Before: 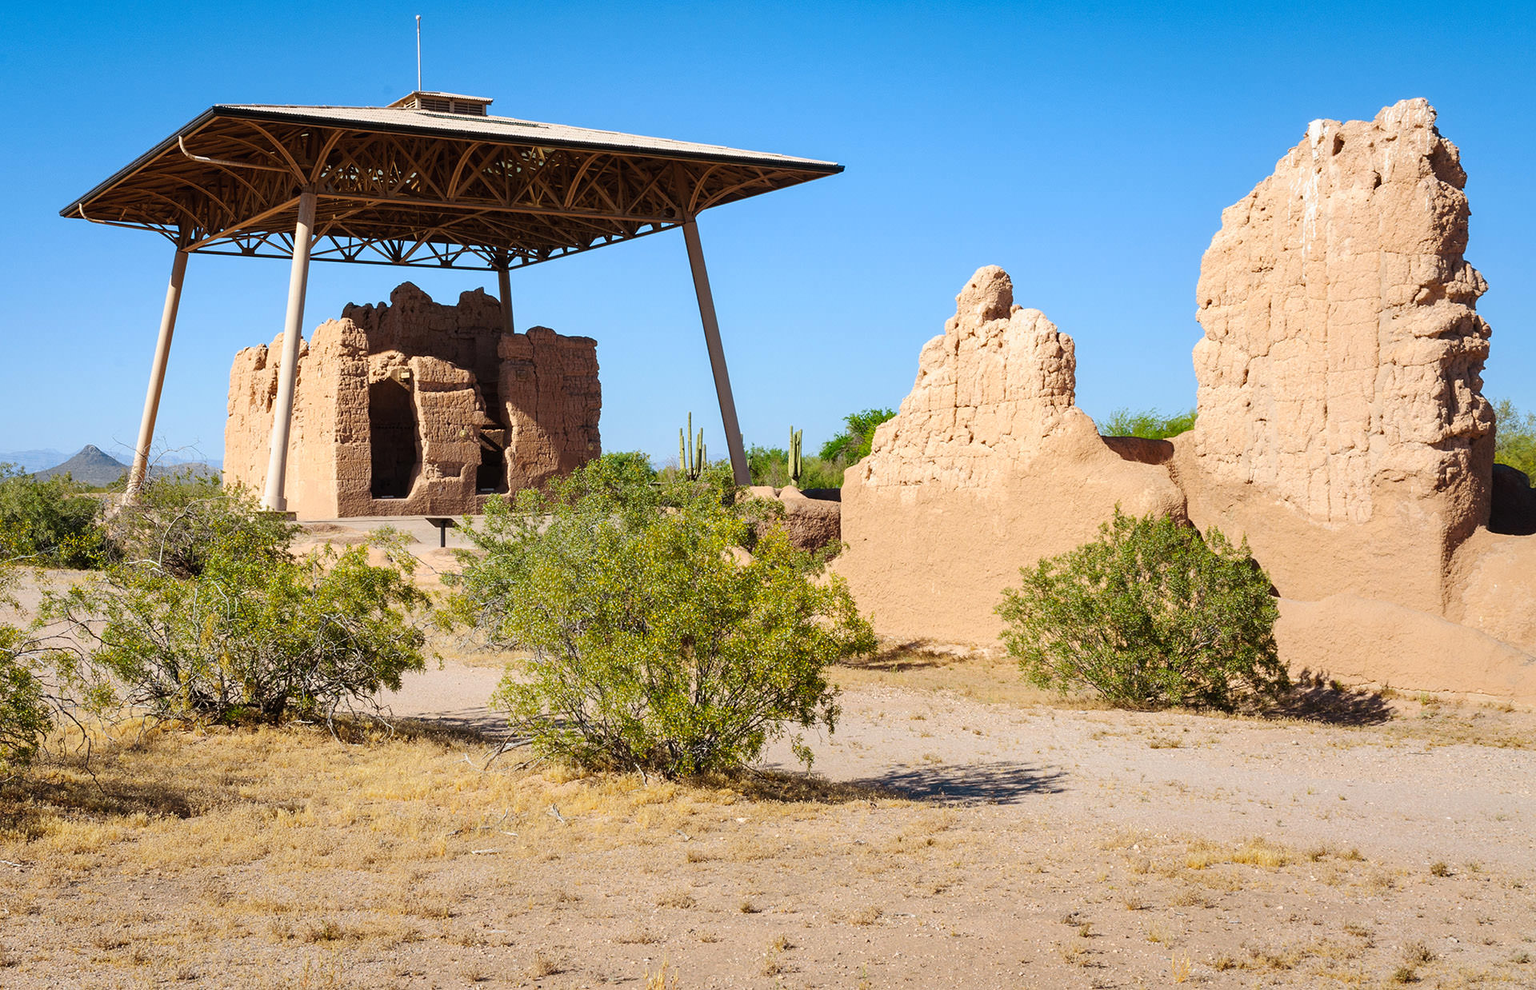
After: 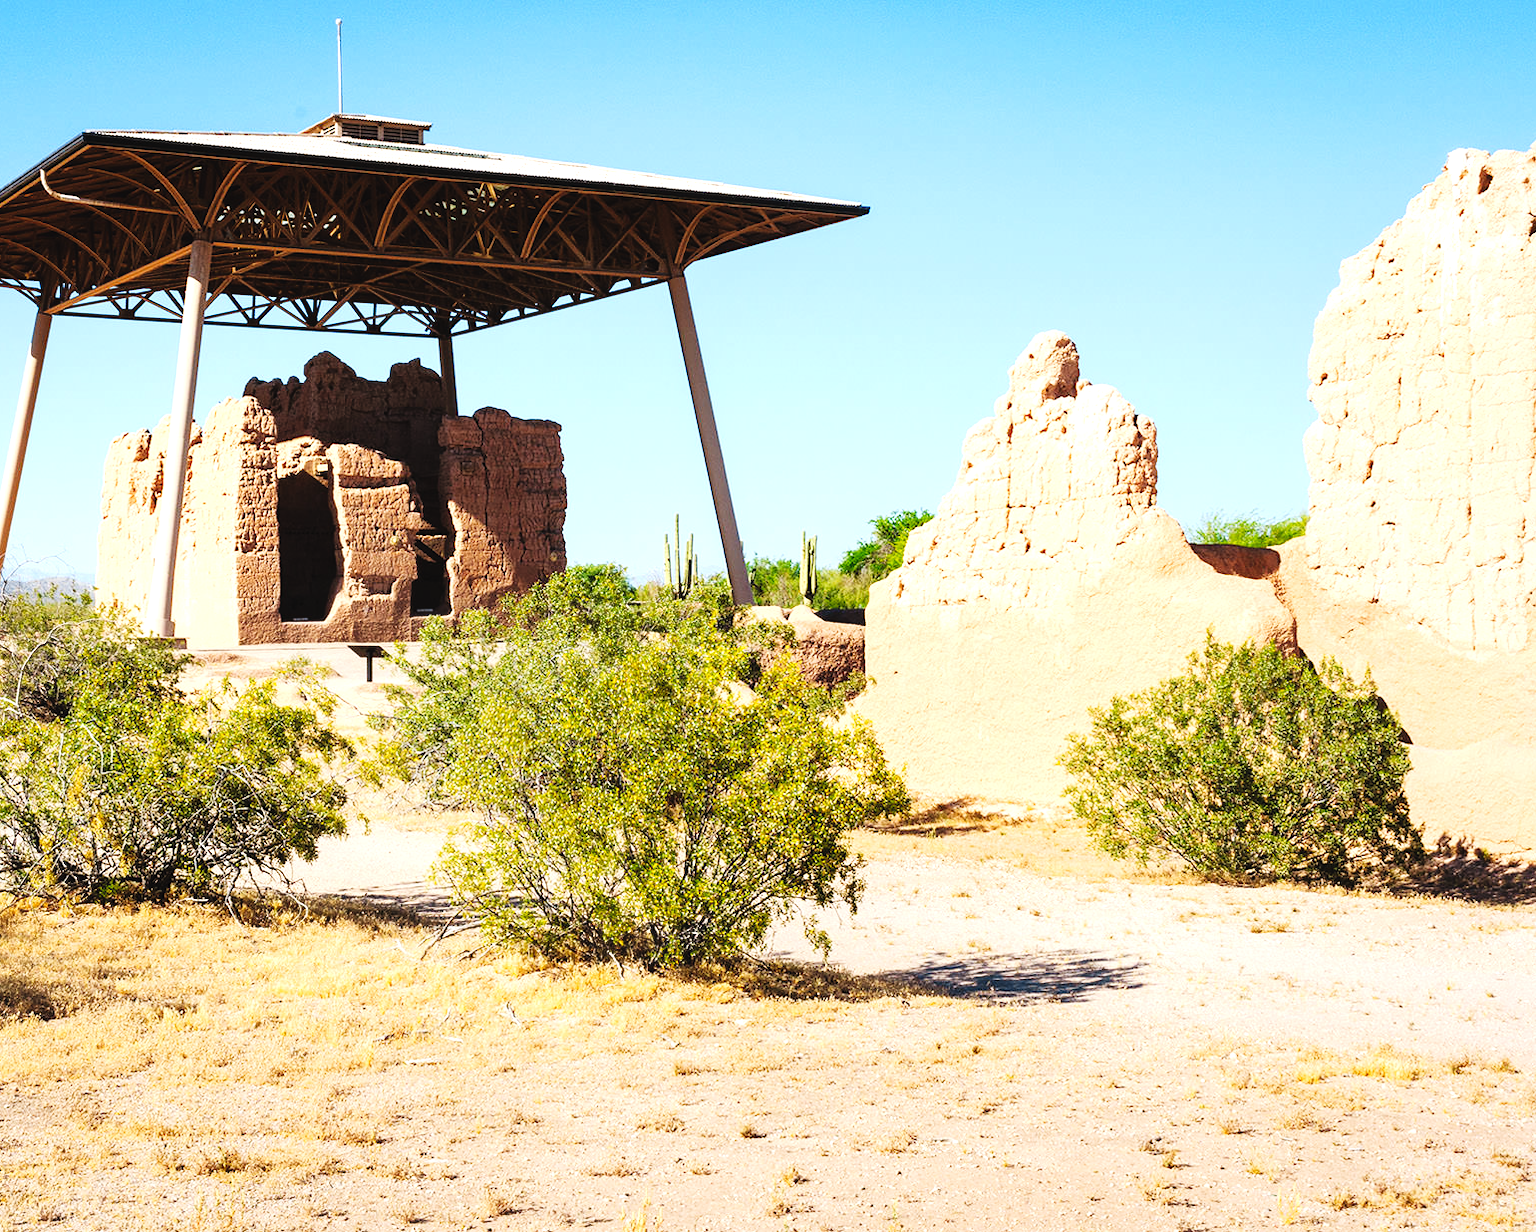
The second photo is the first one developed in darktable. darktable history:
crop and rotate: left 9.558%, right 10.158%
tone equalizer: -8 EV -0.776 EV, -7 EV -0.722 EV, -6 EV -0.58 EV, -5 EV -0.418 EV, -3 EV 0.4 EV, -2 EV 0.6 EV, -1 EV 0.678 EV, +0 EV 0.736 EV
tone curve: curves: ch0 [(0, 0.032) (0.181, 0.156) (0.751, 0.829) (1, 1)], preserve colors none
